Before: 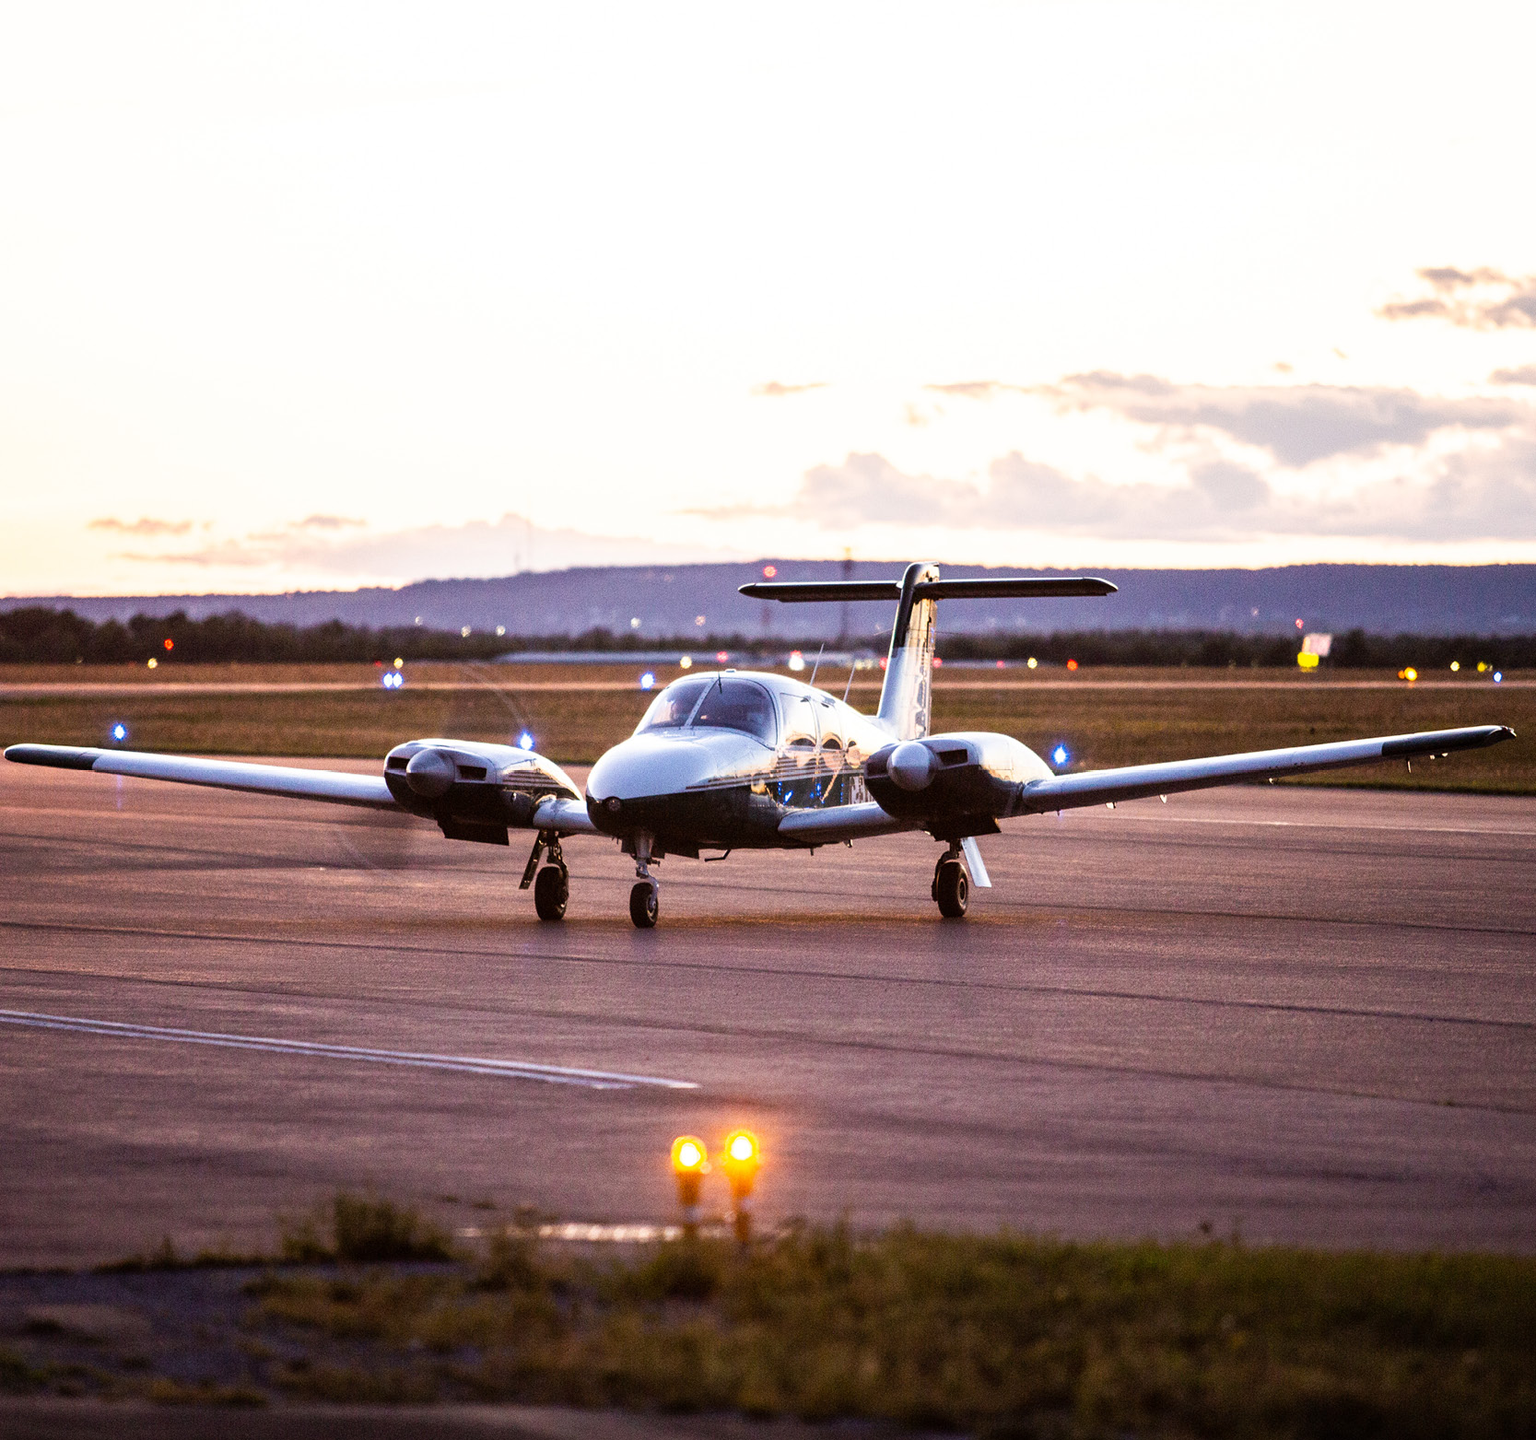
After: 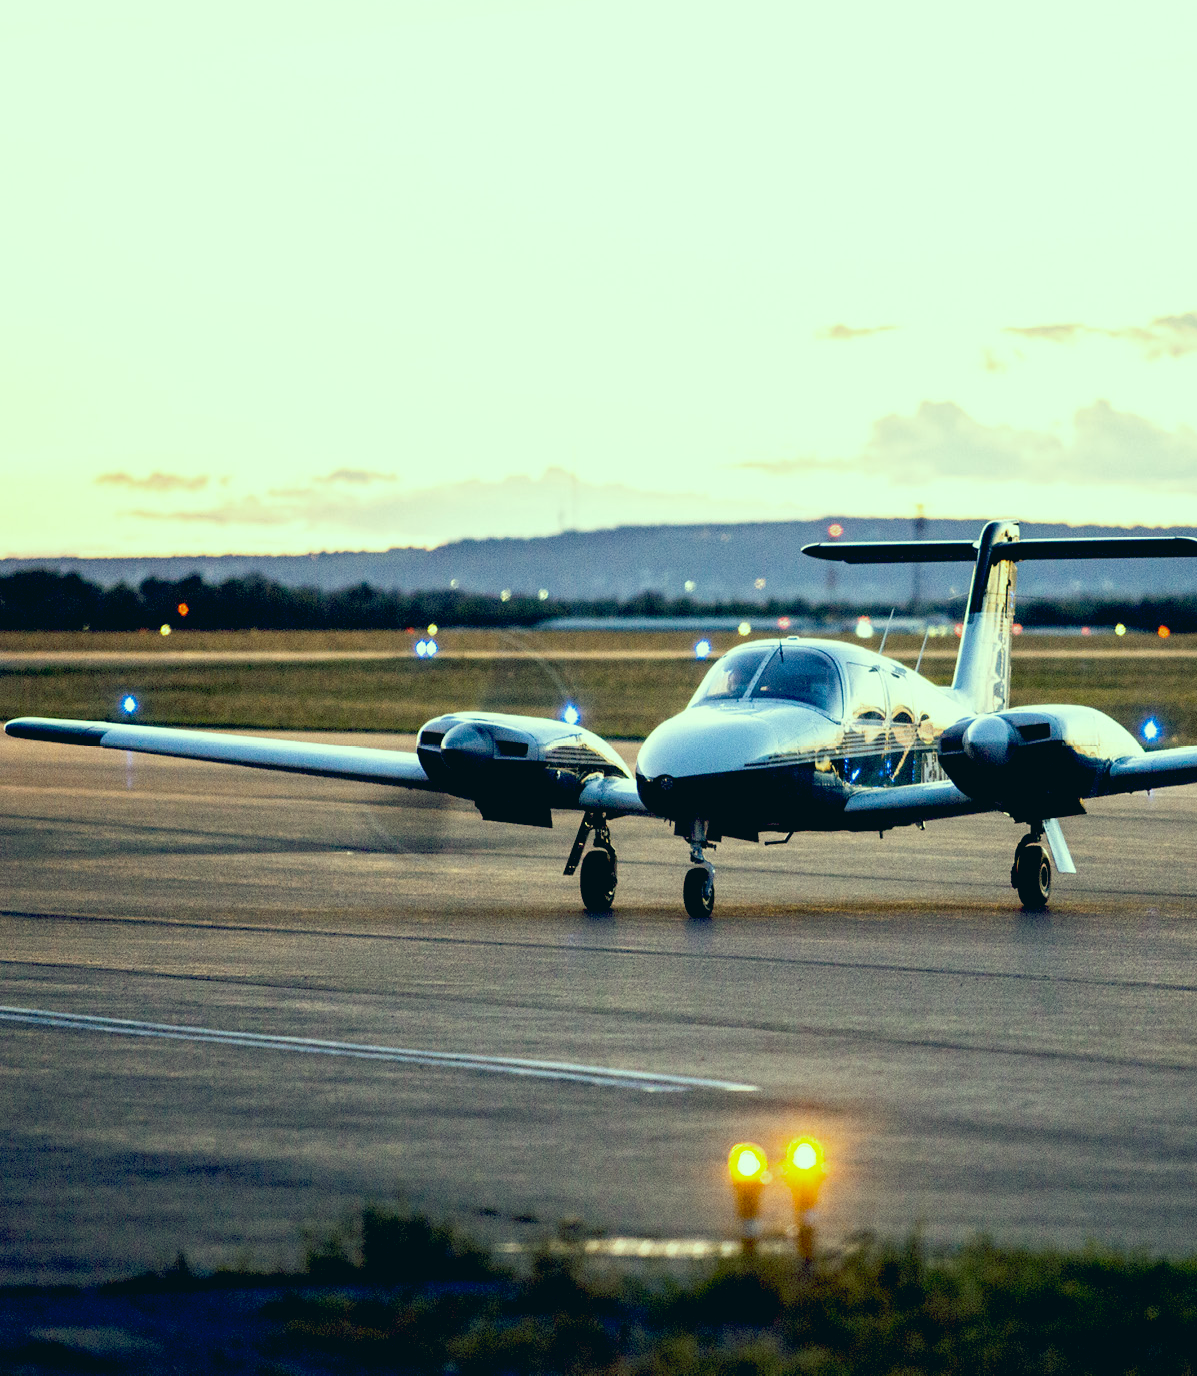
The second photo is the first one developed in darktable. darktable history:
color correction: highlights a* -20.08, highlights b* 9.8, shadows a* -20.4, shadows b* -10.76
crop: top 5.803%, right 27.864%, bottom 5.804%
color balance: lift [0.975, 0.993, 1, 1.015], gamma [1.1, 1, 1, 0.945], gain [1, 1.04, 1, 0.95]
